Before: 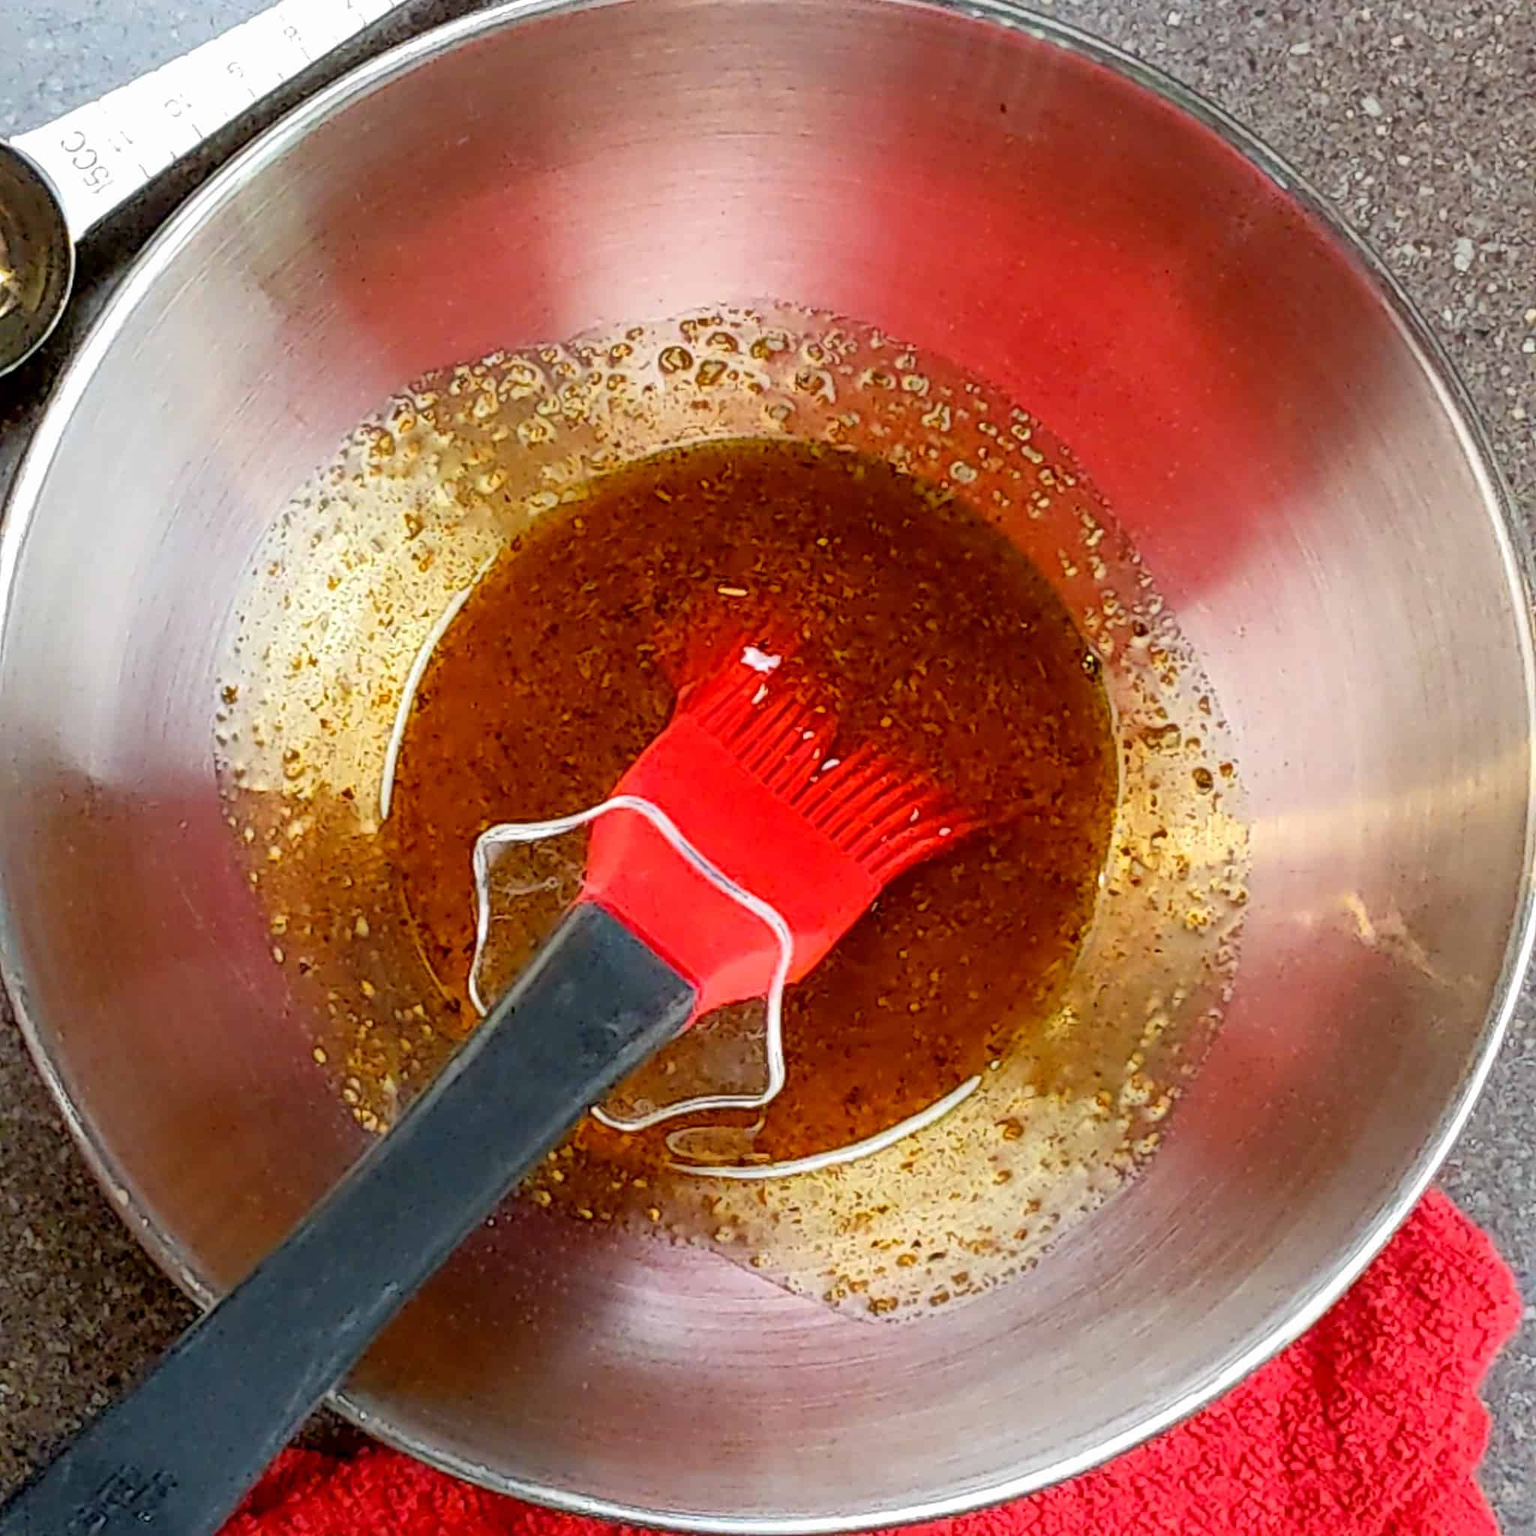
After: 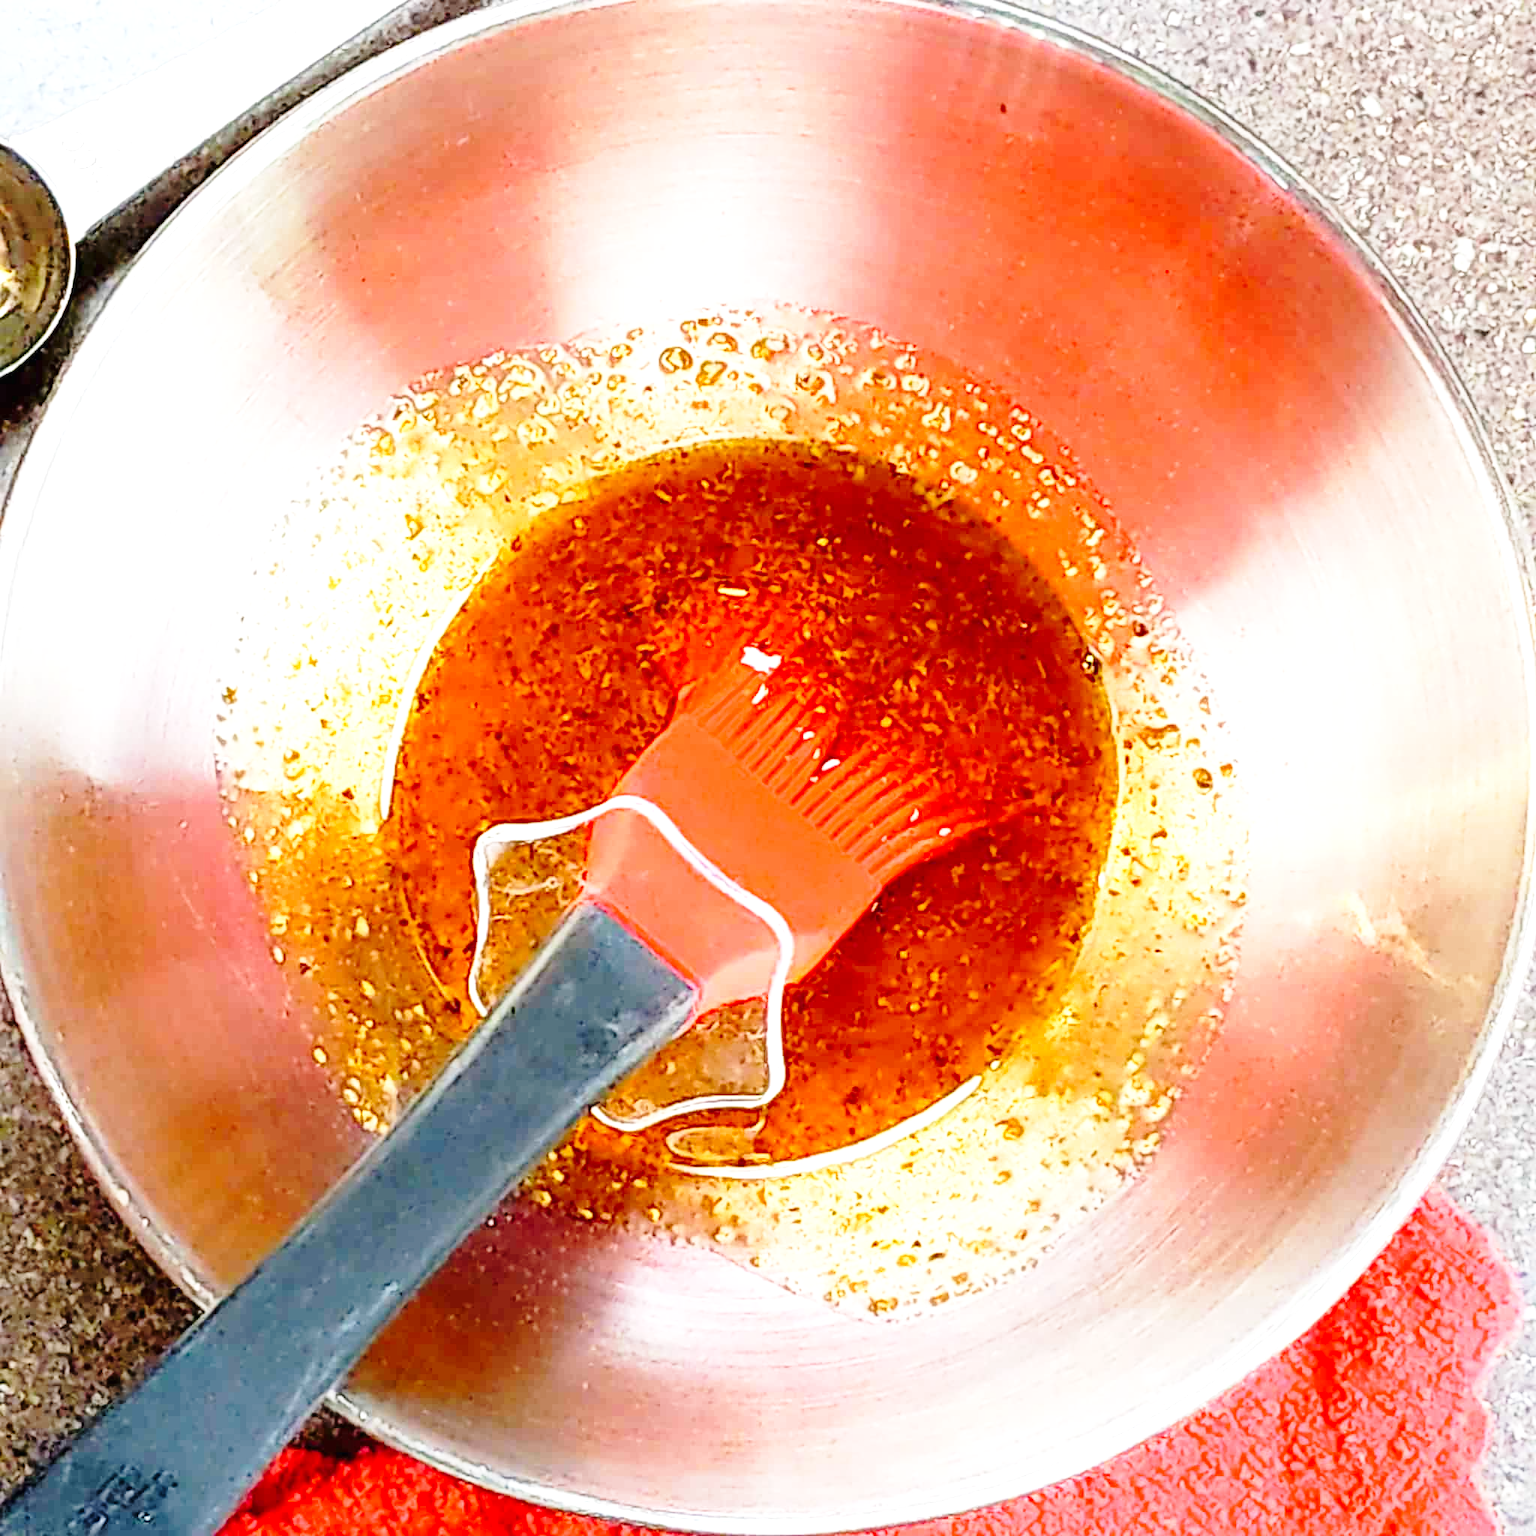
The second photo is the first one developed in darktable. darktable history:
exposure: black level correction 0, exposure 1 EV, compensate exposure bias true, compensate highlight preservation false
base curve: curves: ch0 [(0, 0) (0.028, 0.03) (0.121, 0.232) (0.46, 0.748) (0.859, 0.968) (1, 1)], preserve colors none
